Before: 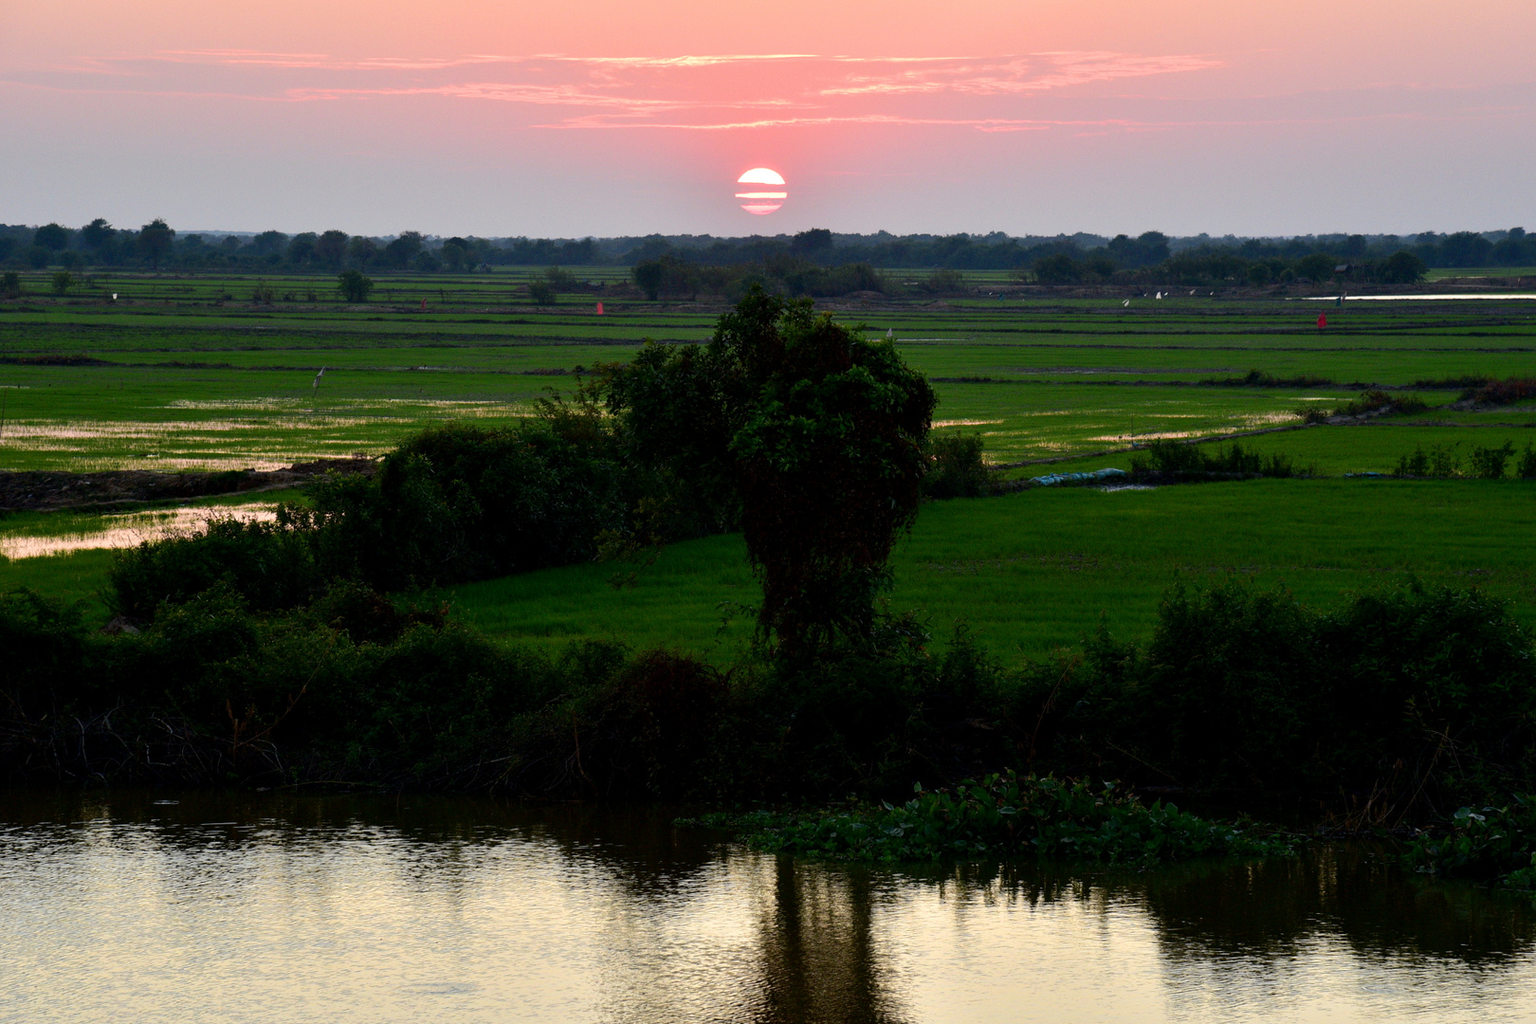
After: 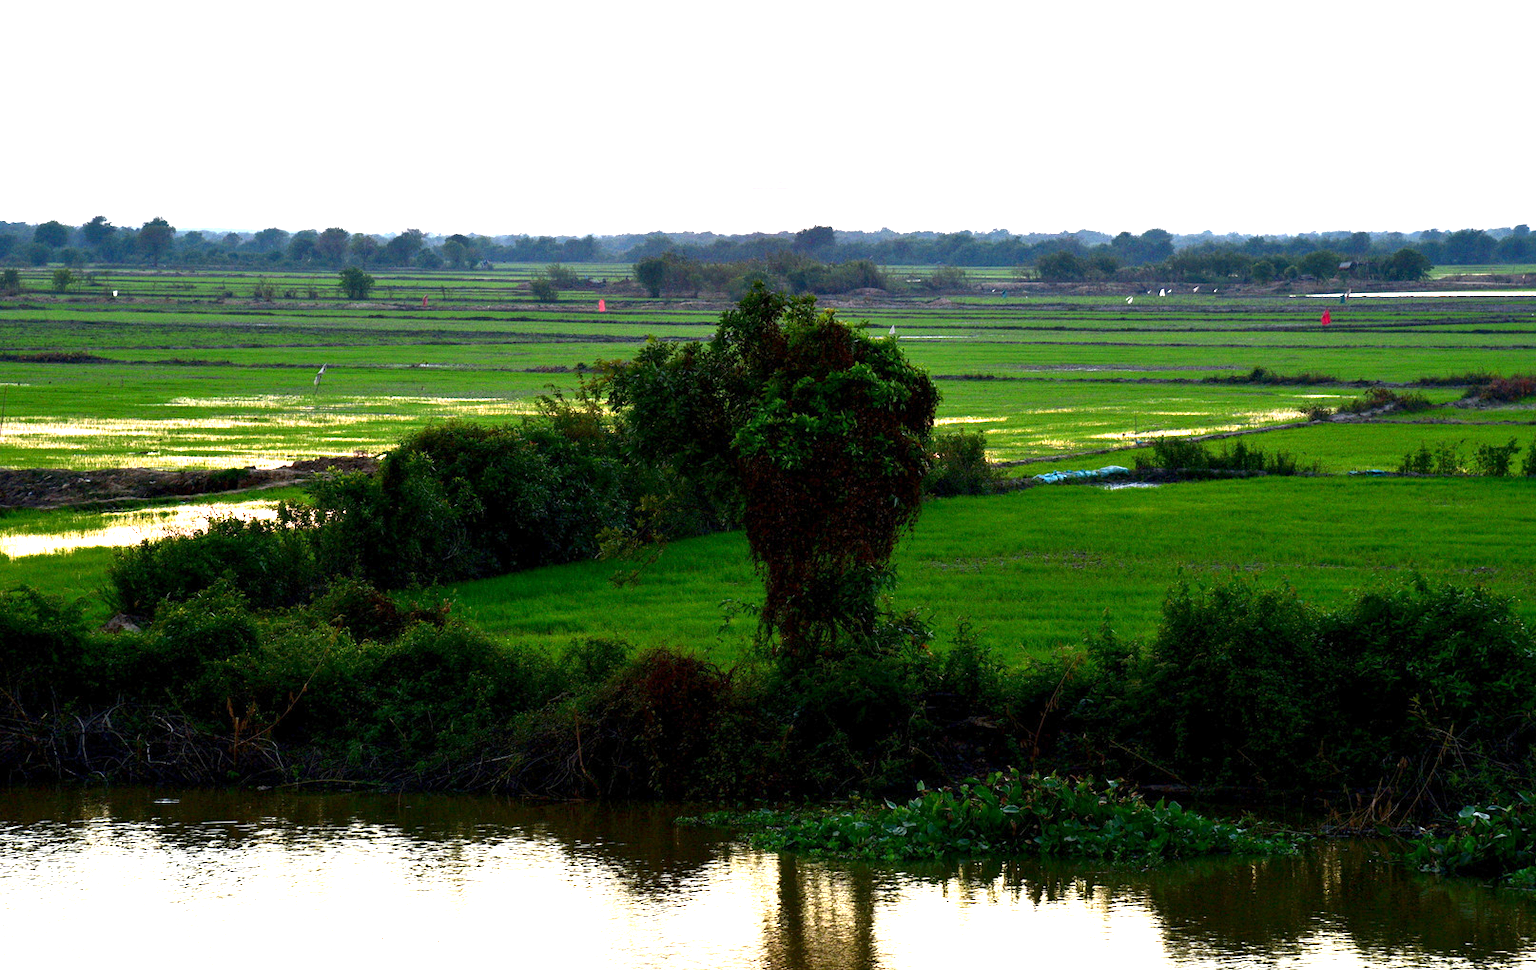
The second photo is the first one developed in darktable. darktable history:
exposure: exposure 2.04 EV, compensate highlight preservation false
contrast brightness saturation: contrast 0.08, saturation 0.02
crop: top 0.448%, right 0.264%, bottom 5.045%
